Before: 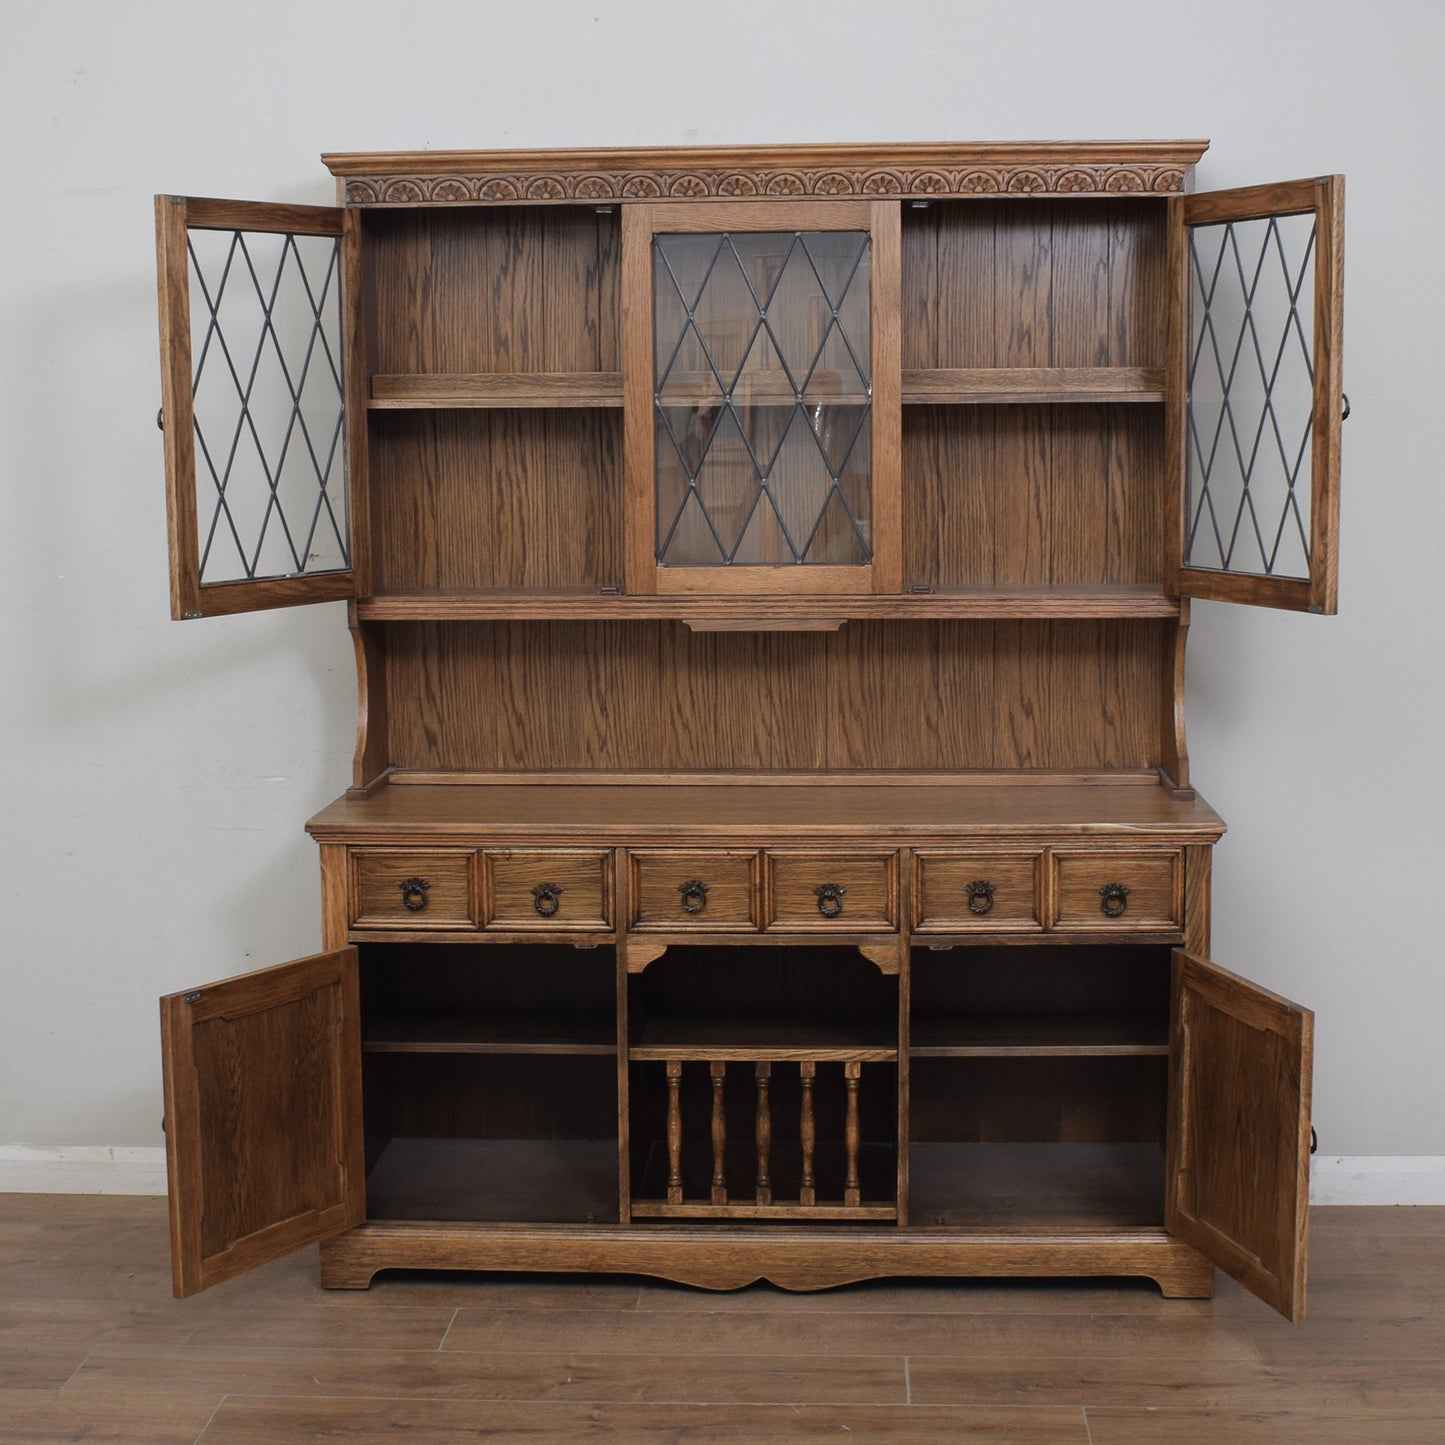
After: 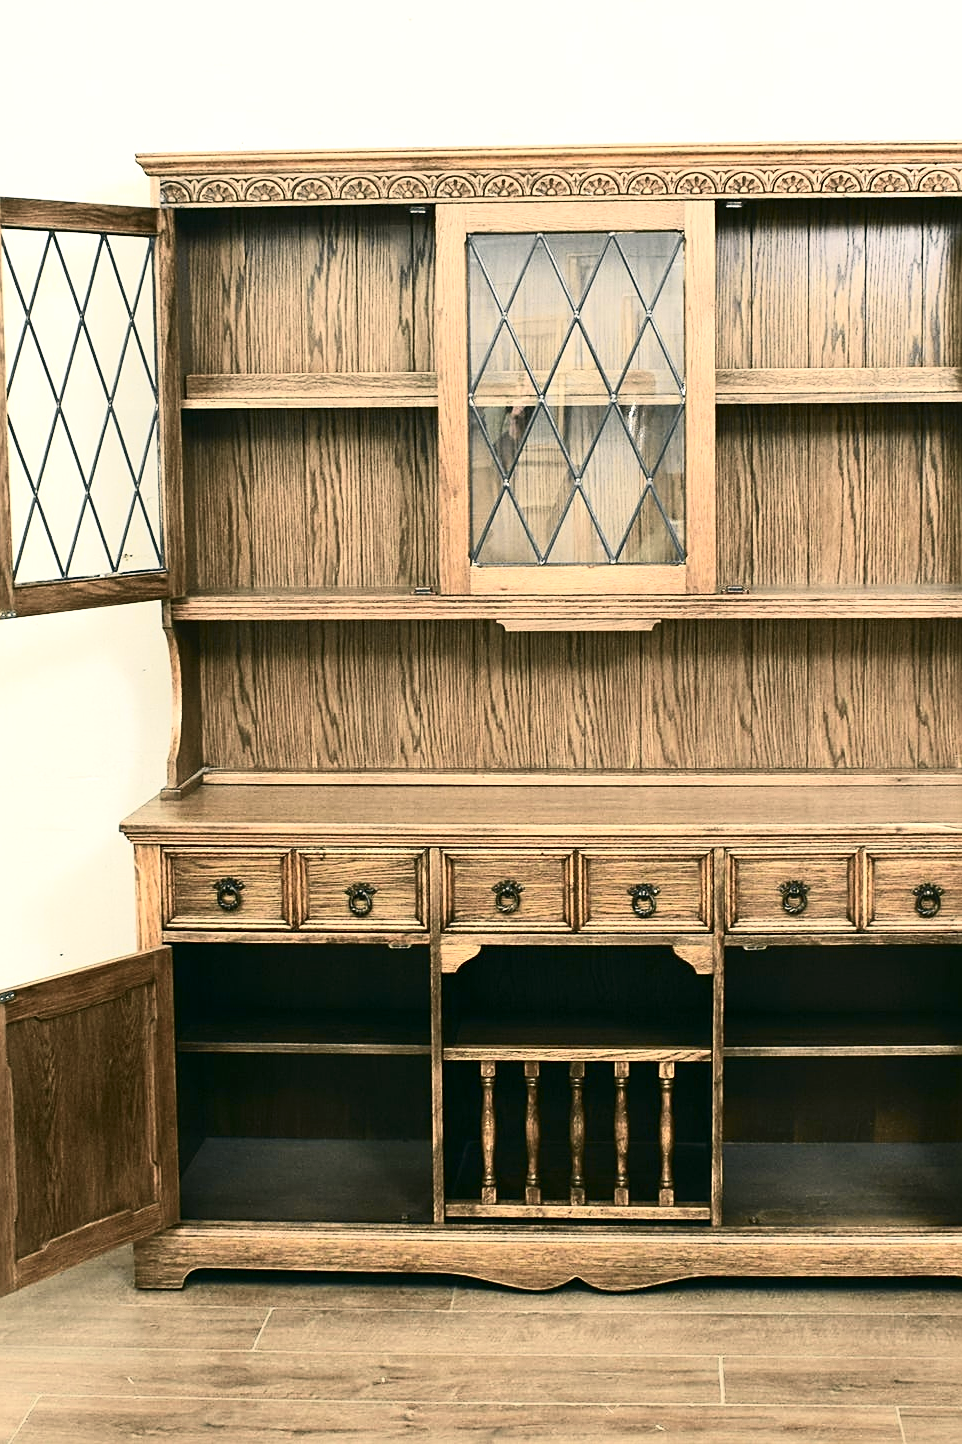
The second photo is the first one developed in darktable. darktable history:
exposure: black level correction 0, exposure 1.102 EV, compensate highlight preservation false
sharpen: on, module defaults
contrast brightness saturation: contrast 0.278
tone equalizer: edges refinement/feathering 500, mask exposure compensation -1.57 EV, preserve details no
tone curve: curves: ch0 [(0, 0) (0.739, 0.837) (1, 1)]; ch1 [(0, 0) (0.226, 0.261) (0.383, 0.397) (0.462, 0.473) (0.498, 0.502) (0.521, 0.52) (0.578, 0.57) (1, 1)]; ch2 [(0, 0) (0.438, 0.456) (0.5, 0.5) (0.547, 0.557) (0.597, 0.58) (0.629, 0.603) (1, 1)], color space Lab, independent channels, preserve colors none
color correction: highlights a* -0.544, highlights b* 9.53, shadows a* -9.27, shadows b* 1.29
crop and rotate: left 12.891%, right 20.467%
